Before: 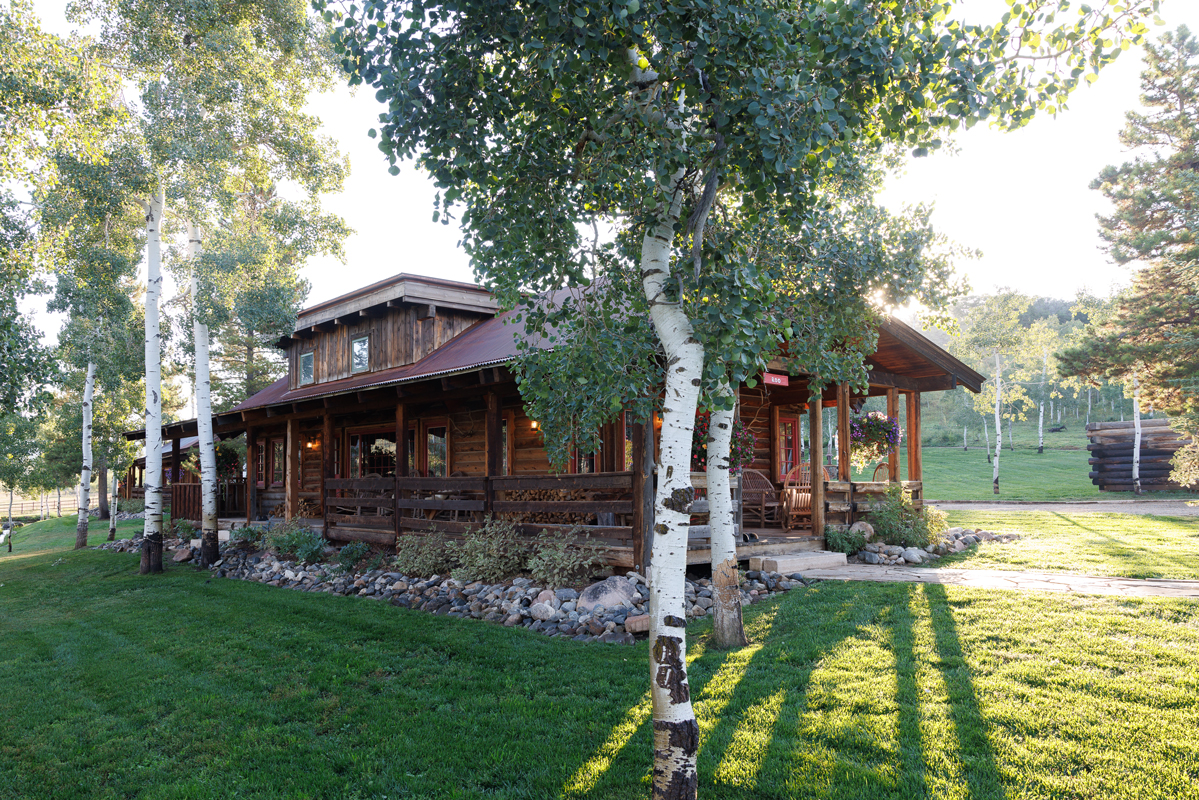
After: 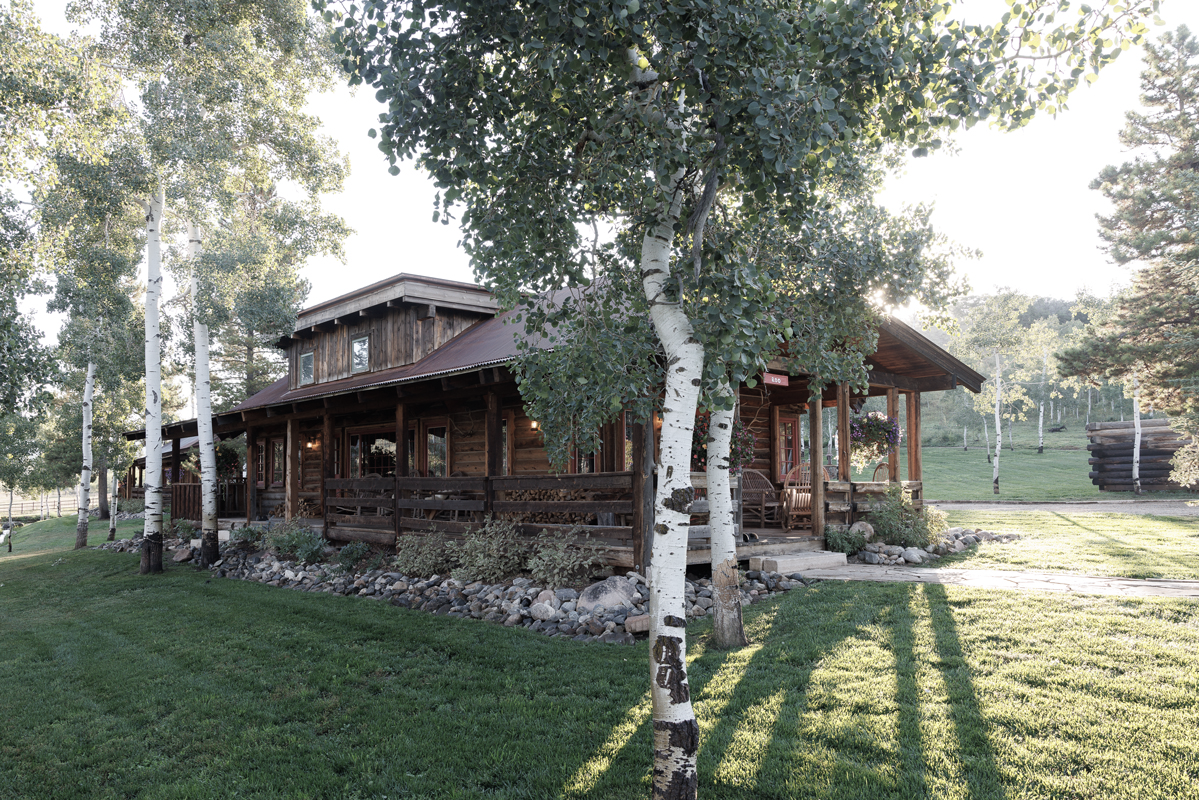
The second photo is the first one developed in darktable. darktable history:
color correction: highlights b* -0.005, saturation 0.541
